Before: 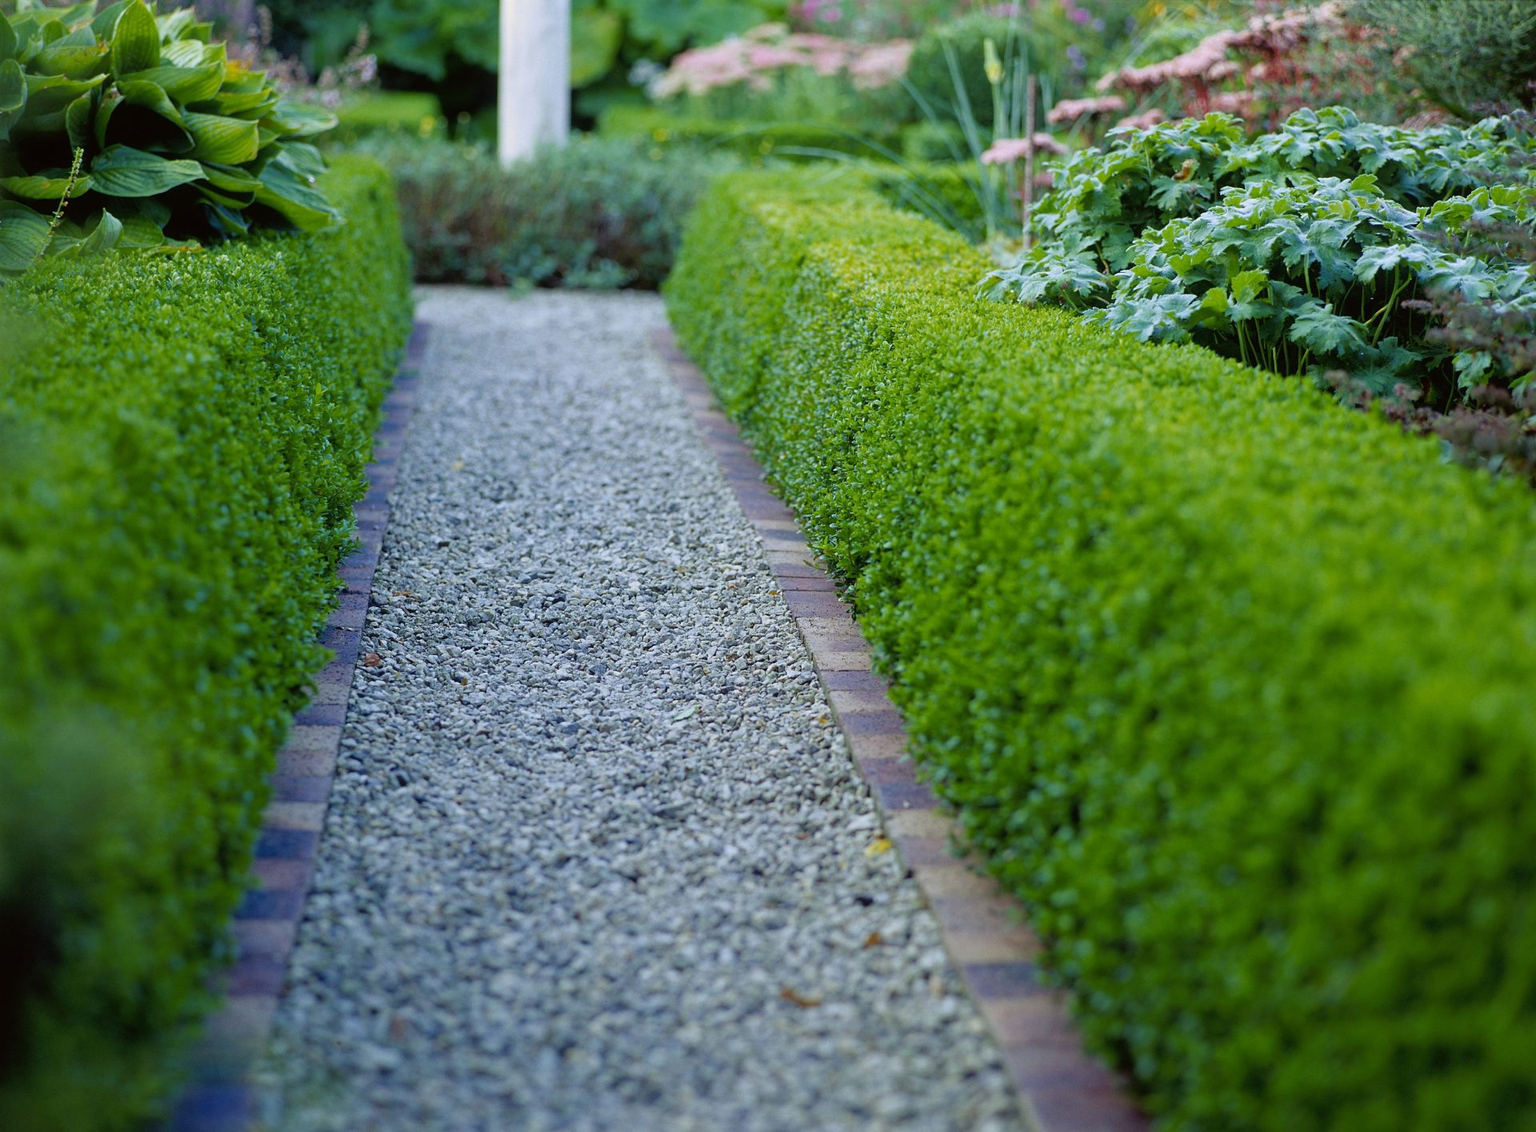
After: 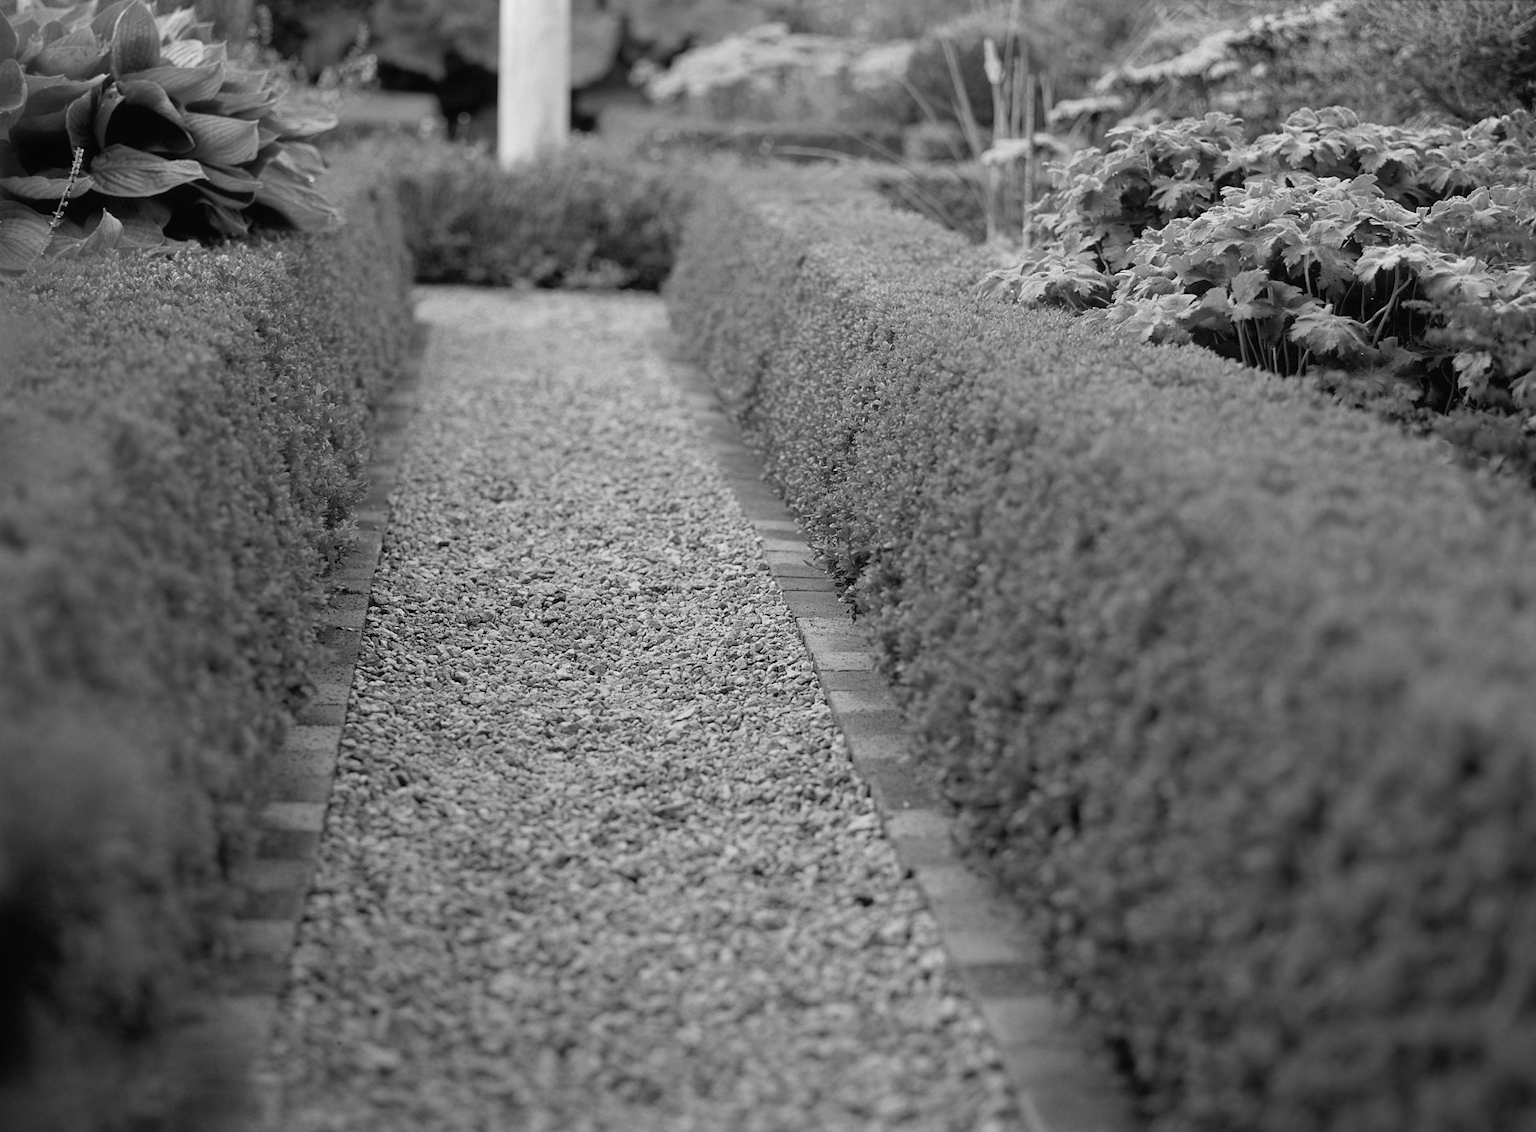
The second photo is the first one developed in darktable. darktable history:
monochrome: size 1
